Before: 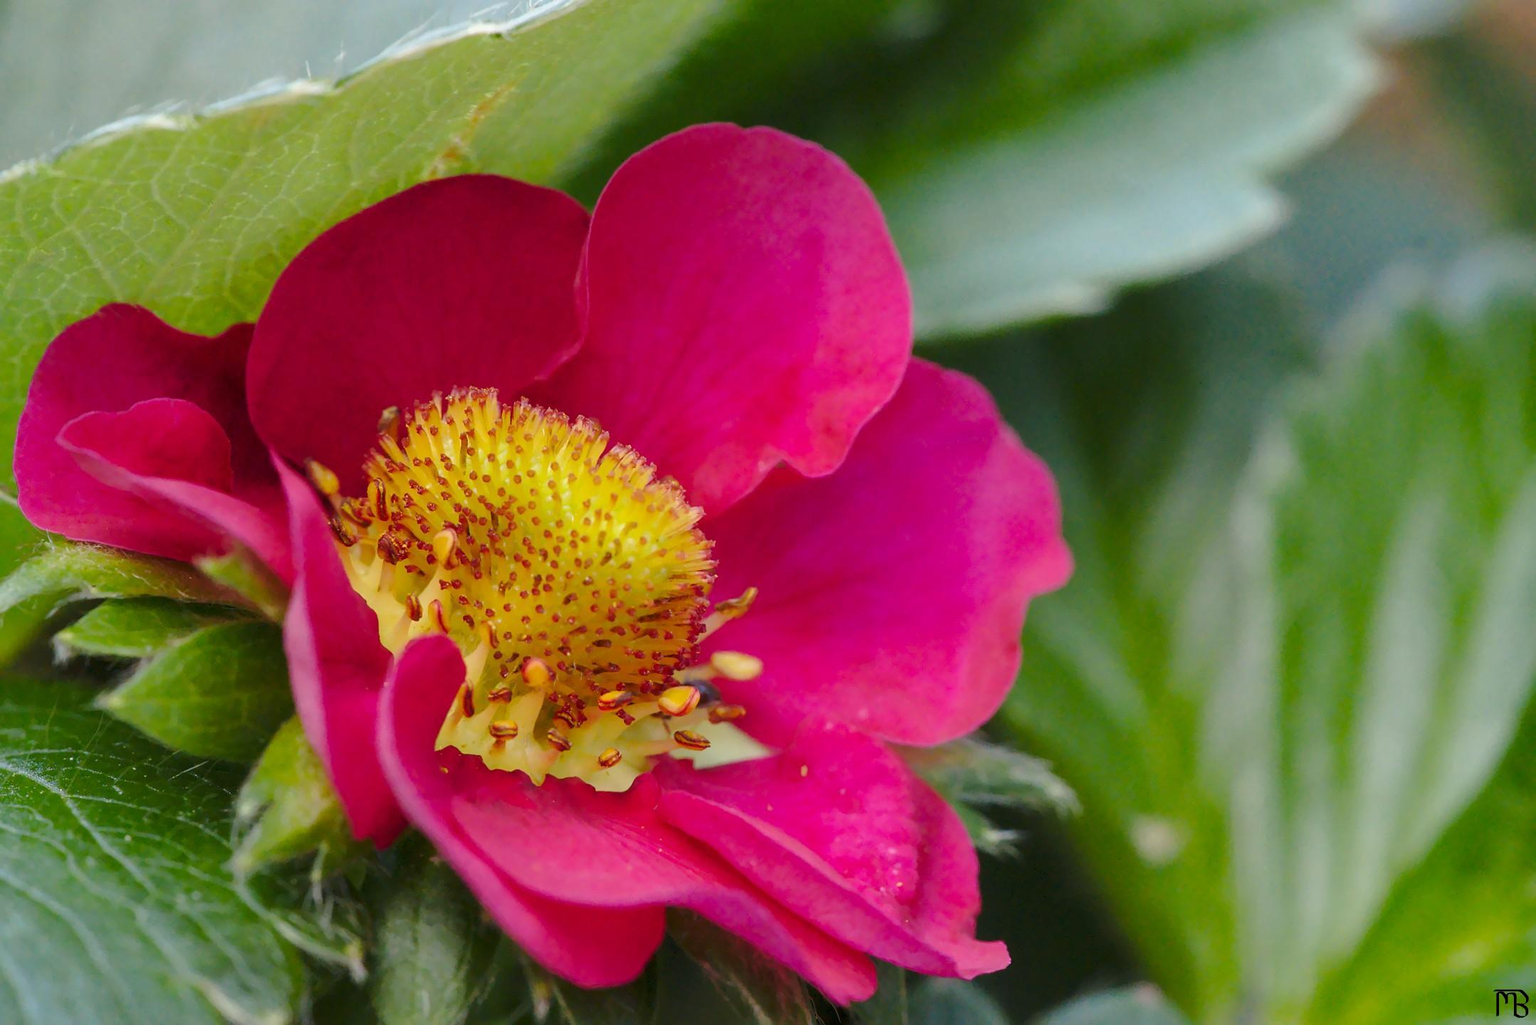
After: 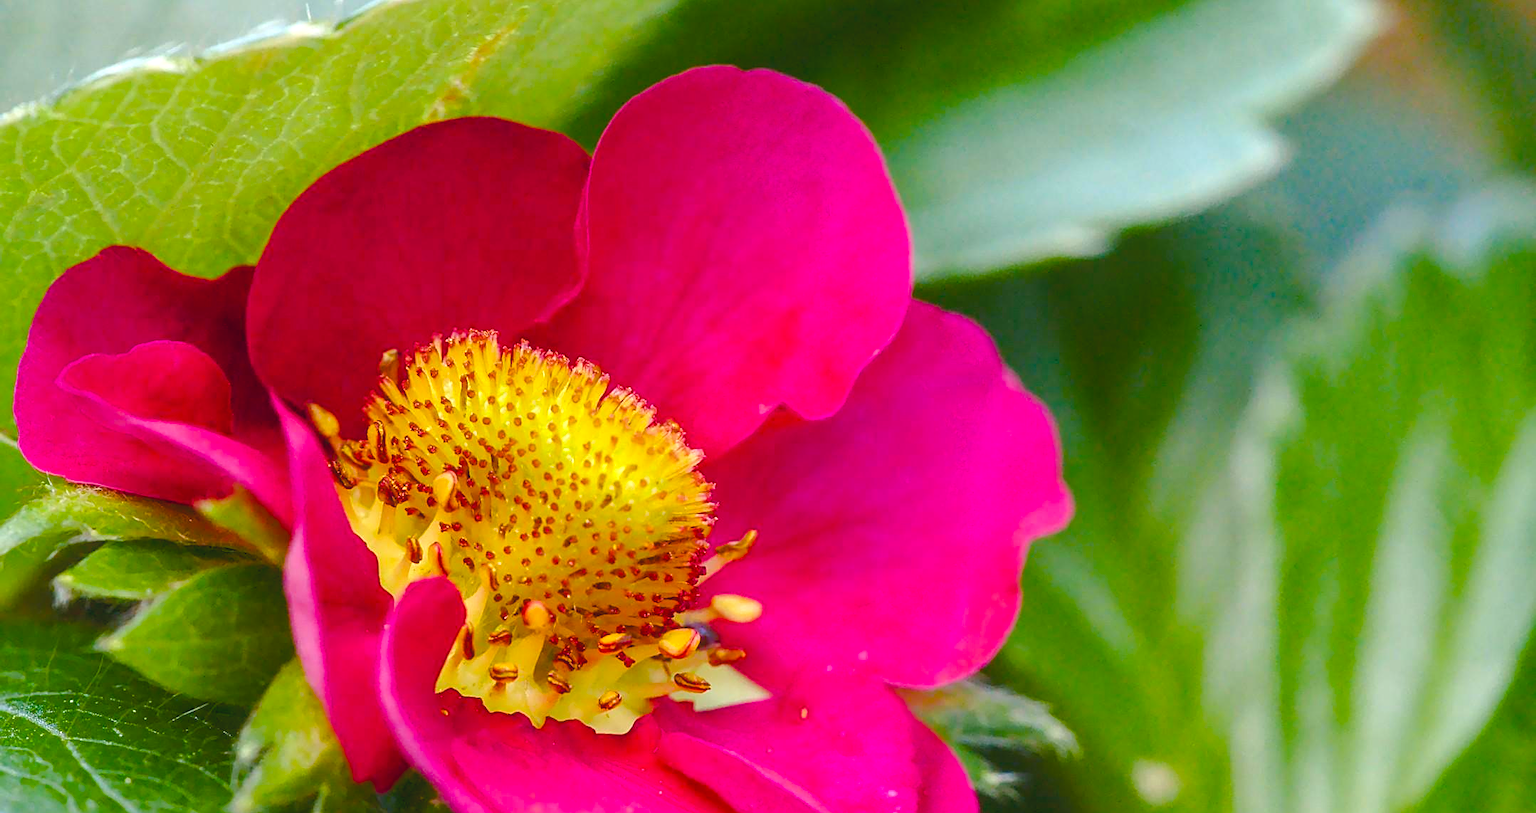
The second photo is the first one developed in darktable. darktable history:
sharpen: on, module defaults
local contrast: highlights 48%, shadows 0%, detail 100%
crop and rotate: top 5.667%, bottom 14.937%
color balance rgb: linear chroma grading › shadows -2.2%, linear chroma grading › highlights -15%, linear chroma grading › global chroma -10%, linear chroma grading › mid-tones -10%, perceptual saturation grading › global saturation 45%, perceptual saturation grading › highlights -50%, perceptual saturation grading › shadows 30%, perceptual brilliance grading › global brilliance 18%, global vibrance 45%
